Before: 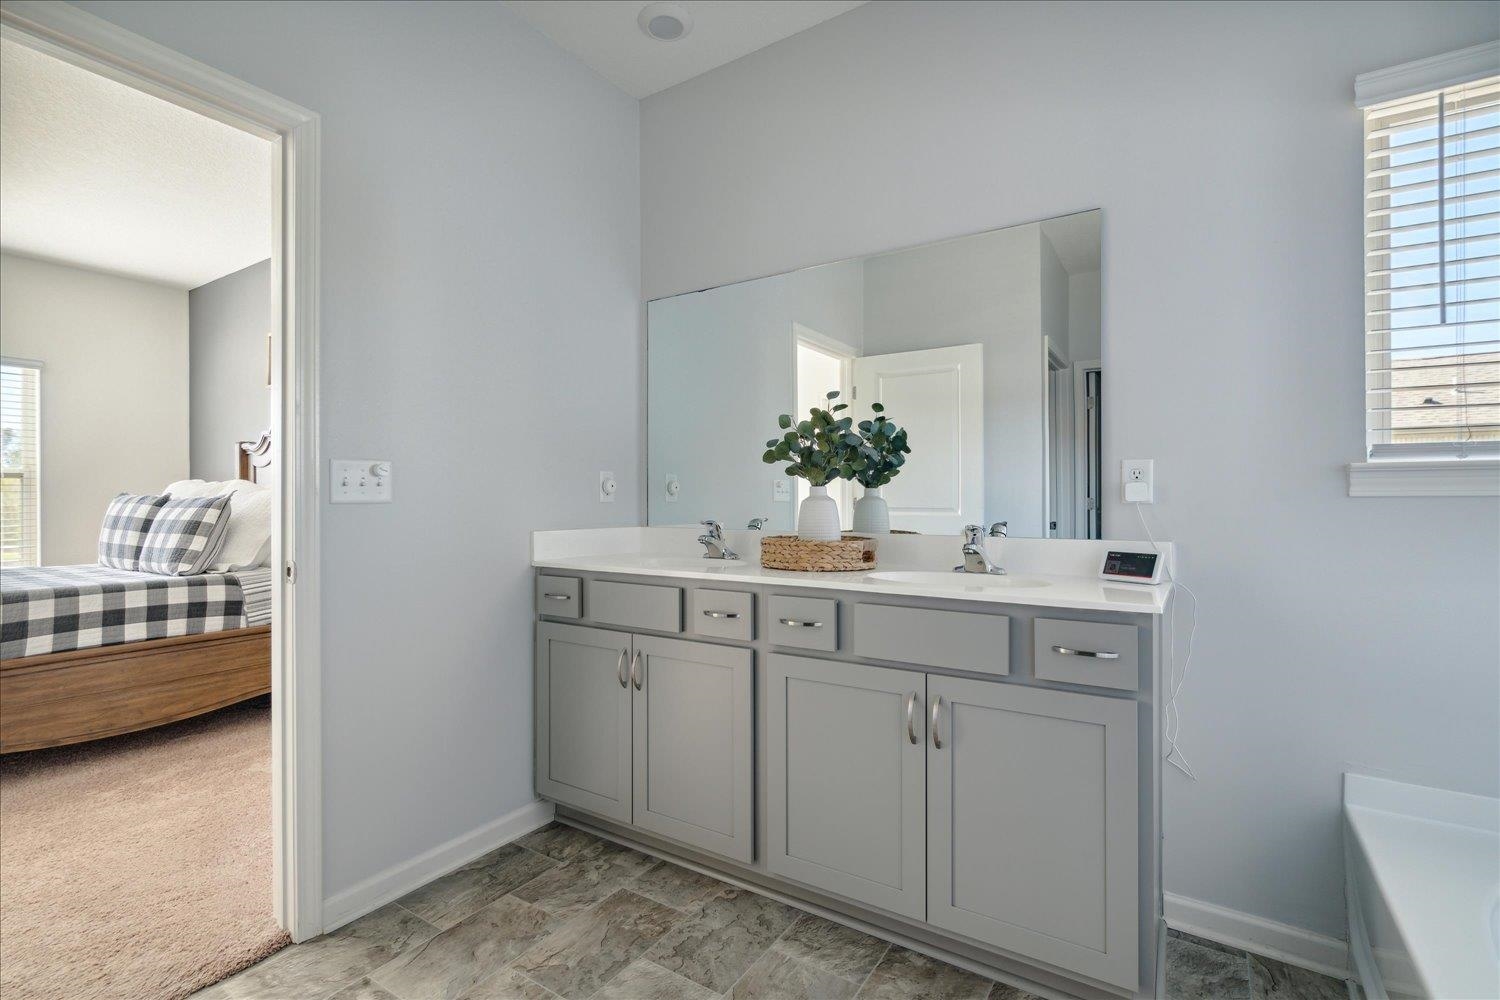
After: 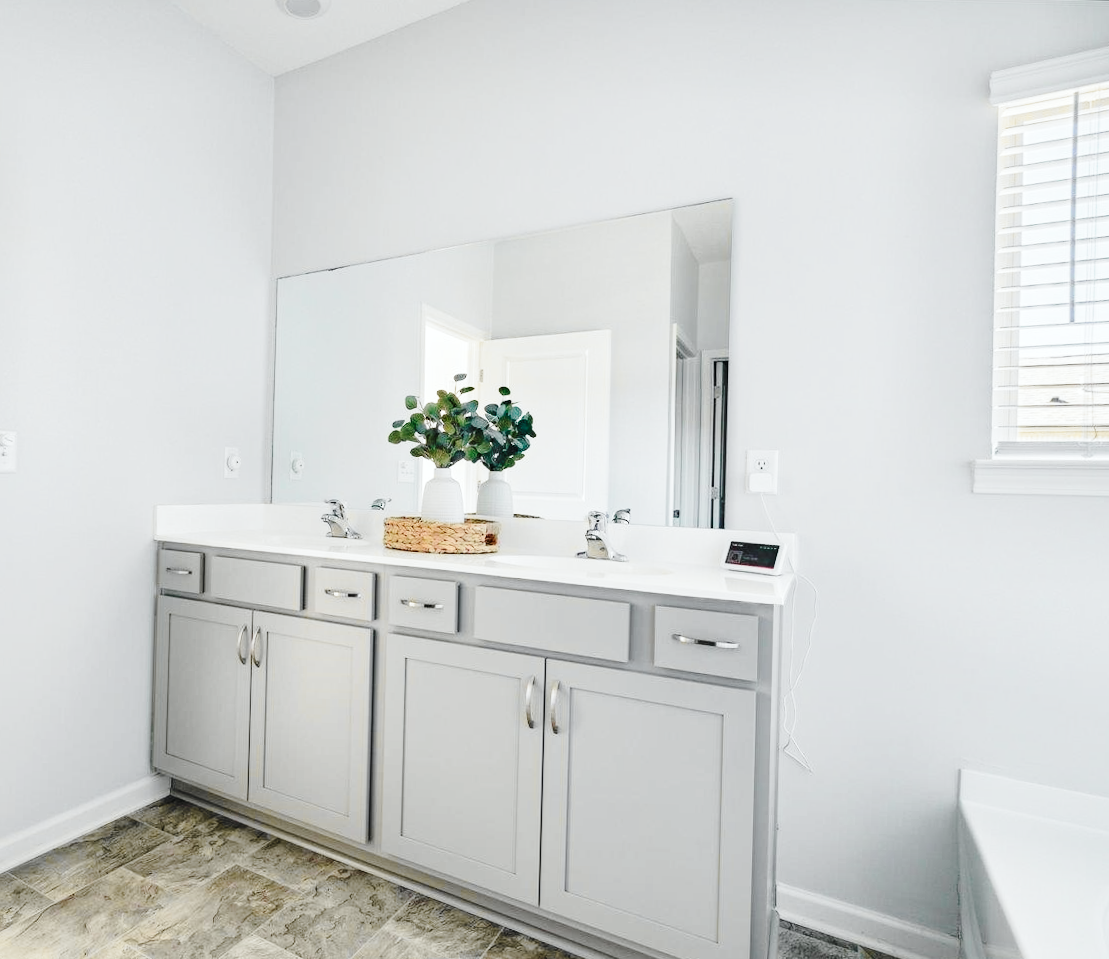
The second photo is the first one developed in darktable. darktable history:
tone curve: curves: ch0 [(0, 0.009) (0.037, 0.035) (0.131, 0.126) (0.275, 0.28) (0.476, 0.514) (0.617, 0.667) (0.704, 0.759) (0.813, 0.863) (0.911, 0.931) (0.997, 1)]; ch1 [(0, 0) (0.318, 0.271) (0.444, 0.438) (0.493, 0.496) (0.508, 0.5) (0.534, 0.535) (0.57, 0.582) (0.65, 0.664) (0.746, 0.764) (1, 1)]; ch2 [(0, 0) (0.246, 0.24) (0.36, 0.381) (0.415, 0.434) (0.476, 0.492) (0.502, 0.499) (0.522, 0.518) (0.533, 0.534) (0.586, 0.598) (0.634, 0.643) (0.706, 0.717) (0.853, 0.83) (1, 0.951)], color space Lab, independent channels, preserve colors none
base curve: curves: ch0 [(0, 0) (0.028, 0.03) (0.121, 0.232) (0.46, 0.748) (0.859, 0.968) (1, 1)], preserve colors none
rotate and perspective: rotation 1.57°, crop left 0.018, crop right 0.982, crop top 0.039, crop bottom 0.961
crop and rotate: left 24.6%
